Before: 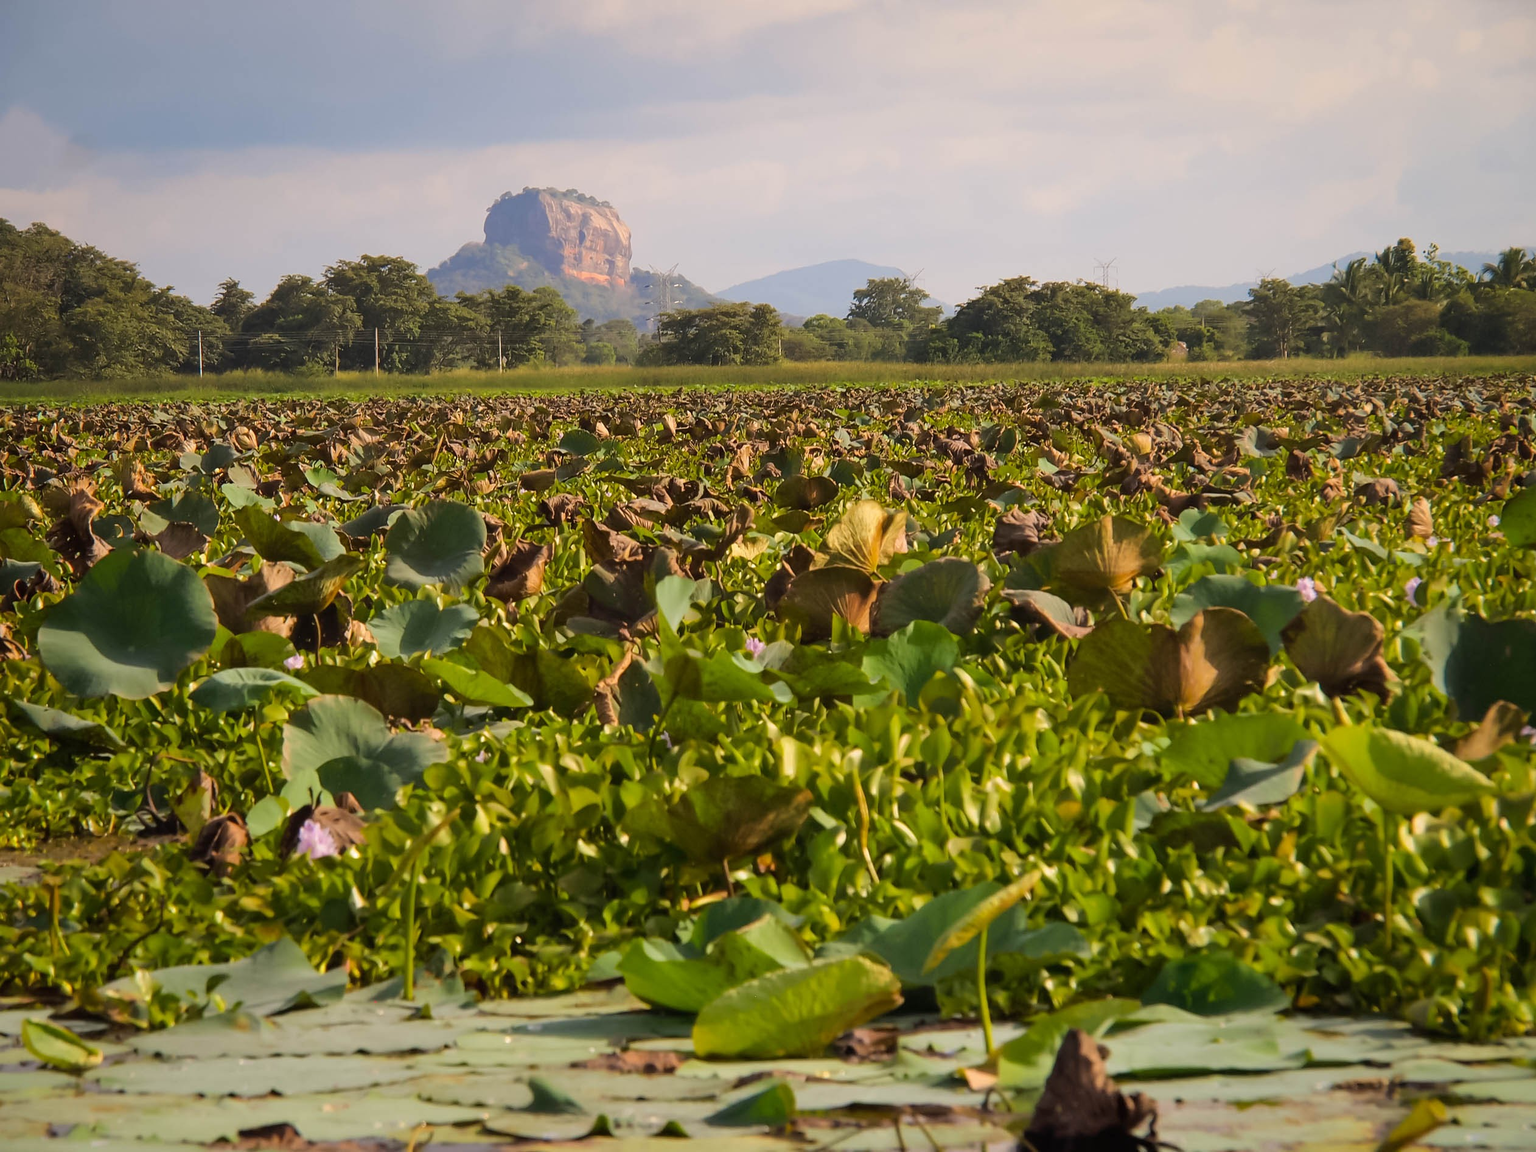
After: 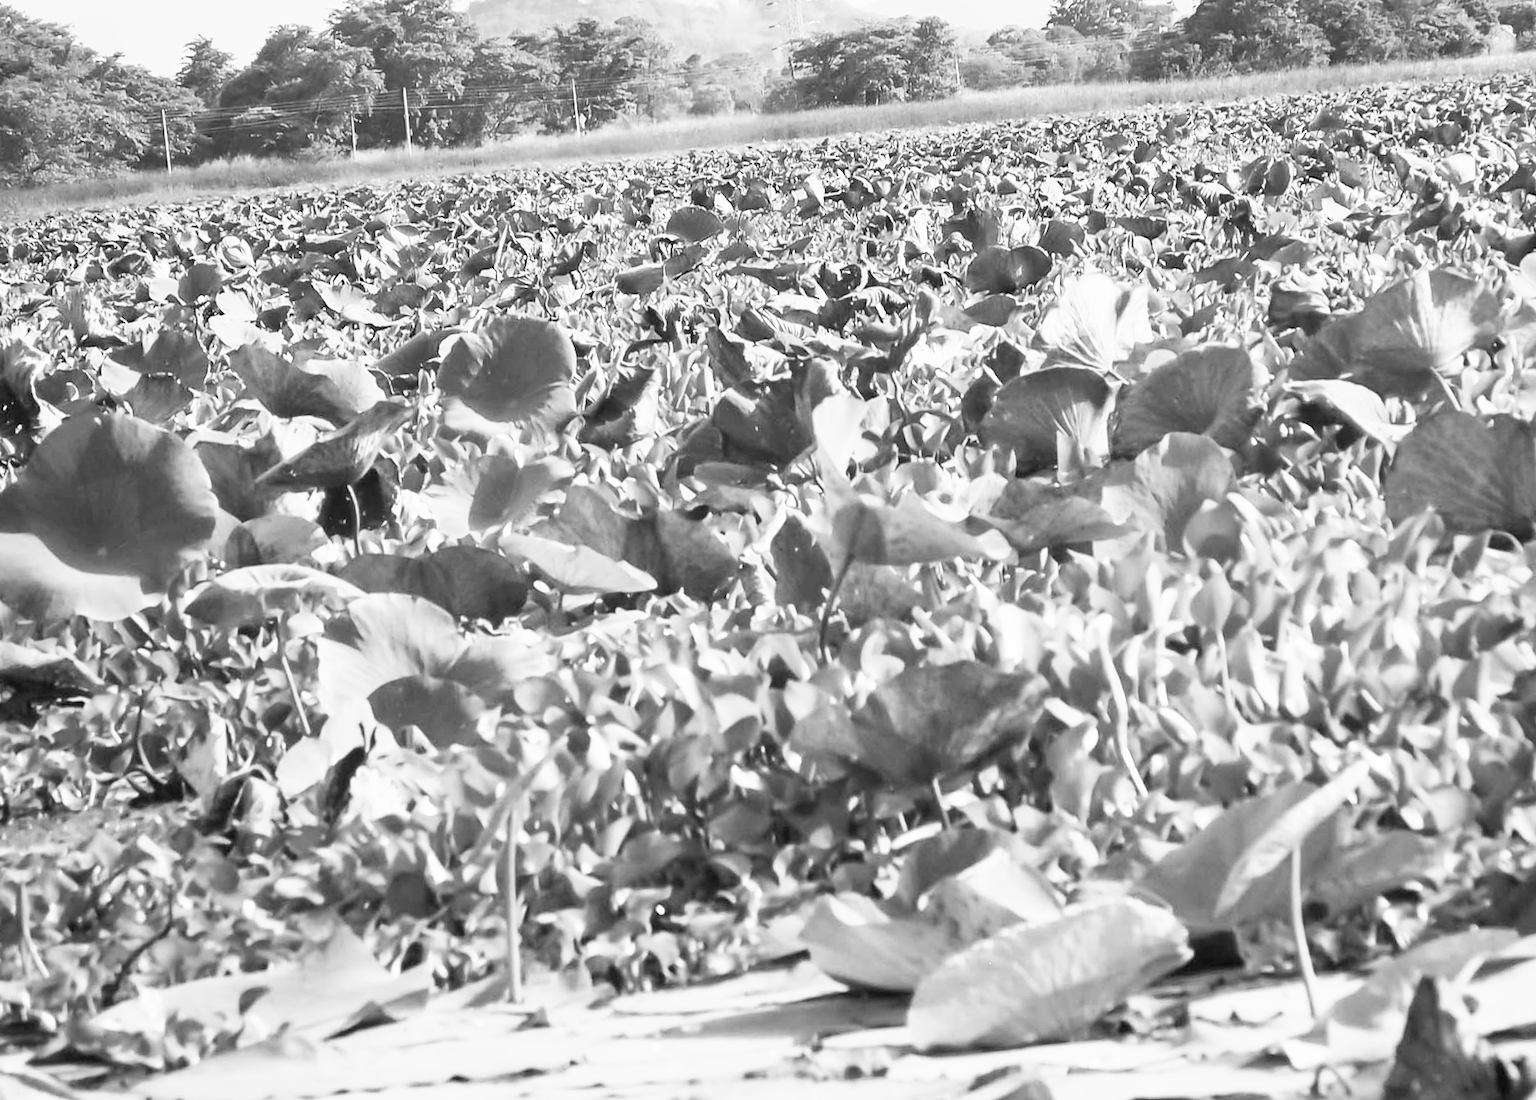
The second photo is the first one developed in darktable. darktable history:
color calibration: output gray [0.714, 0.278, 0, 0], illuminant same as pipeline (D50), adaptation none (bypass)
rotate and perspective: rotation -4.25°, automatic cropping off
crop: left 6.488%, top 27.668%, right 24.183%, bottom 8.656%
exposure: black level correction 0.001, exposure 2 EV, compensate highlight preservation false
sigmoid: contrast 1.22, skew 0.65
white balance: red 0.978, blue 0.999
